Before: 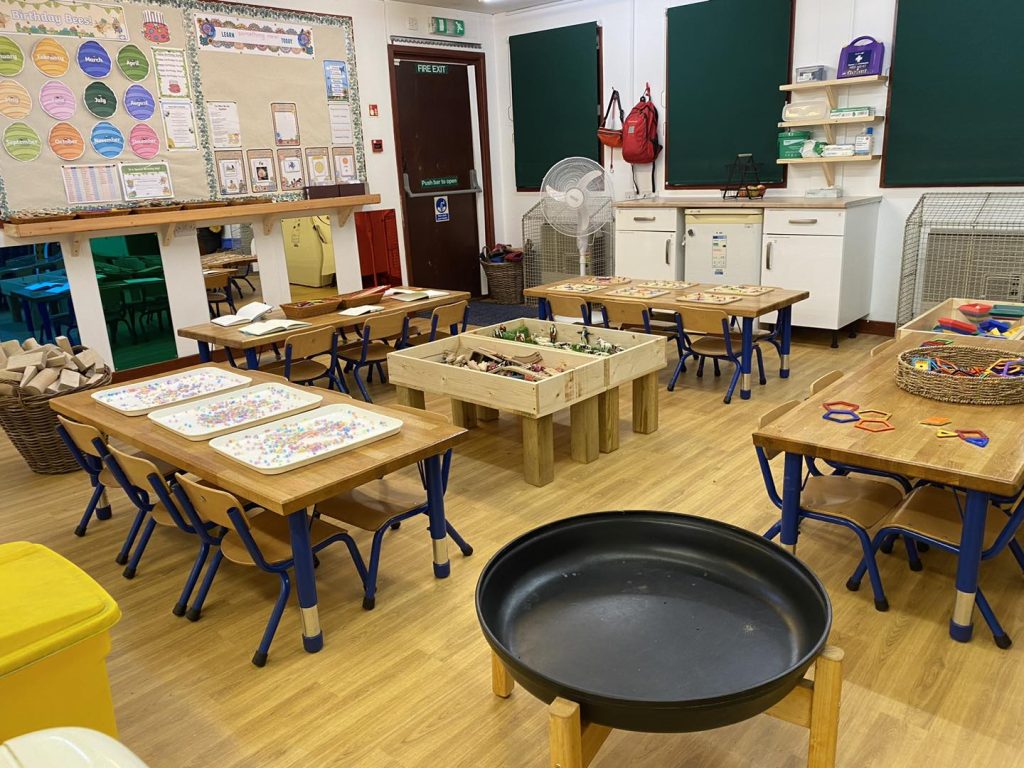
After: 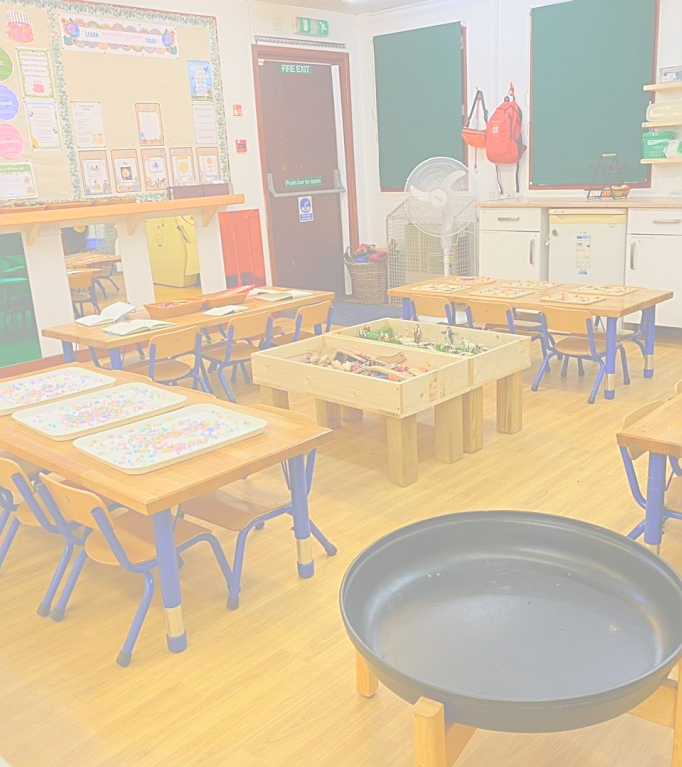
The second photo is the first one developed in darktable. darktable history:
exposure: exposure -0.582 EV, compensate highlight preservation false
bloom: size 70%, threshold 25%, strength 70%
crop and rotate: left 13.342%, right 19.991%
sharpen: on, module defaults
